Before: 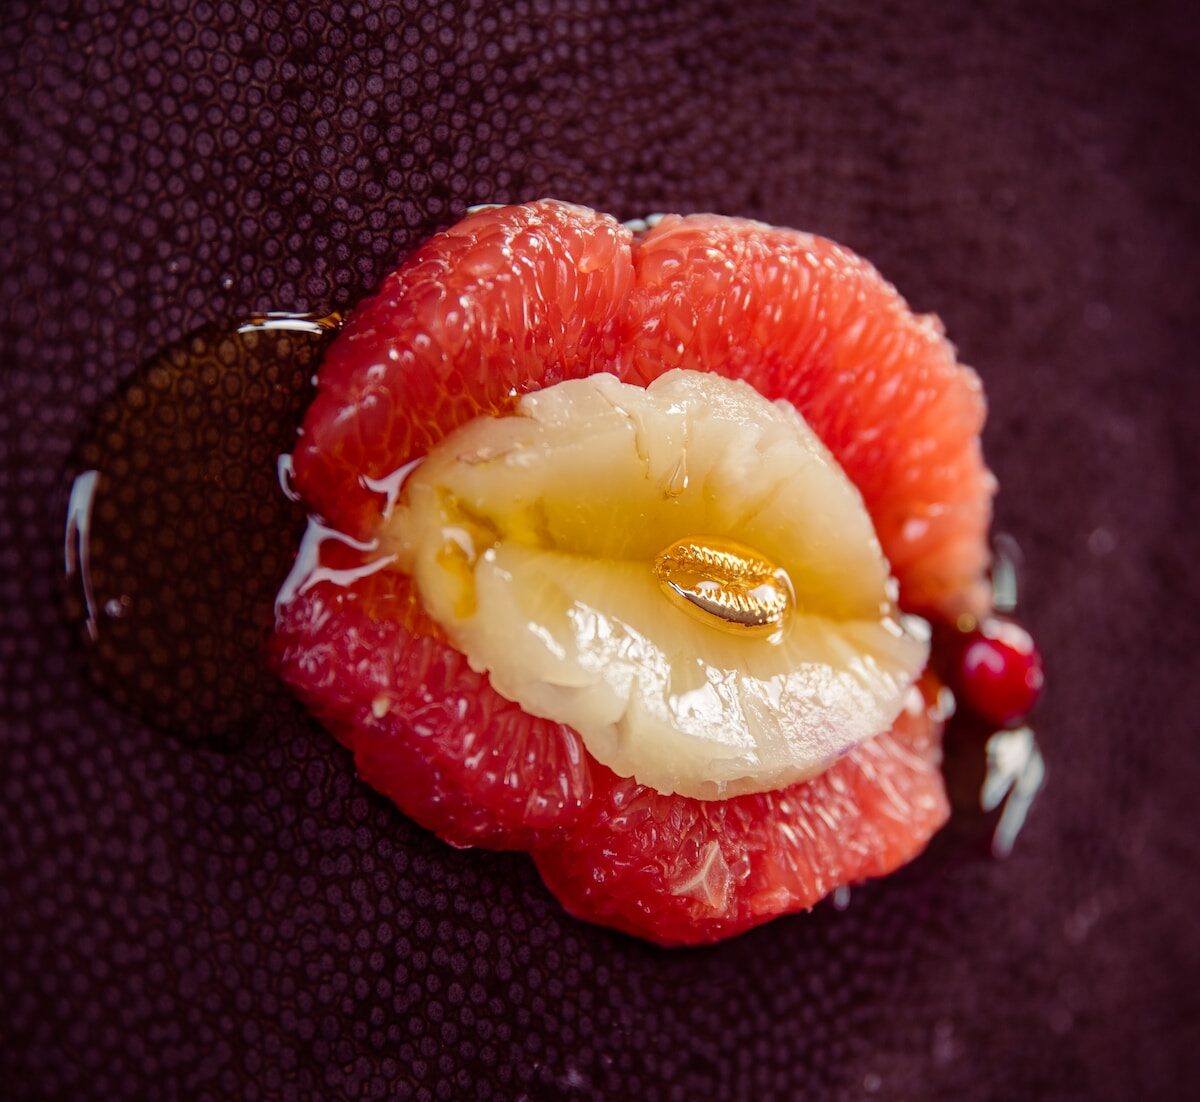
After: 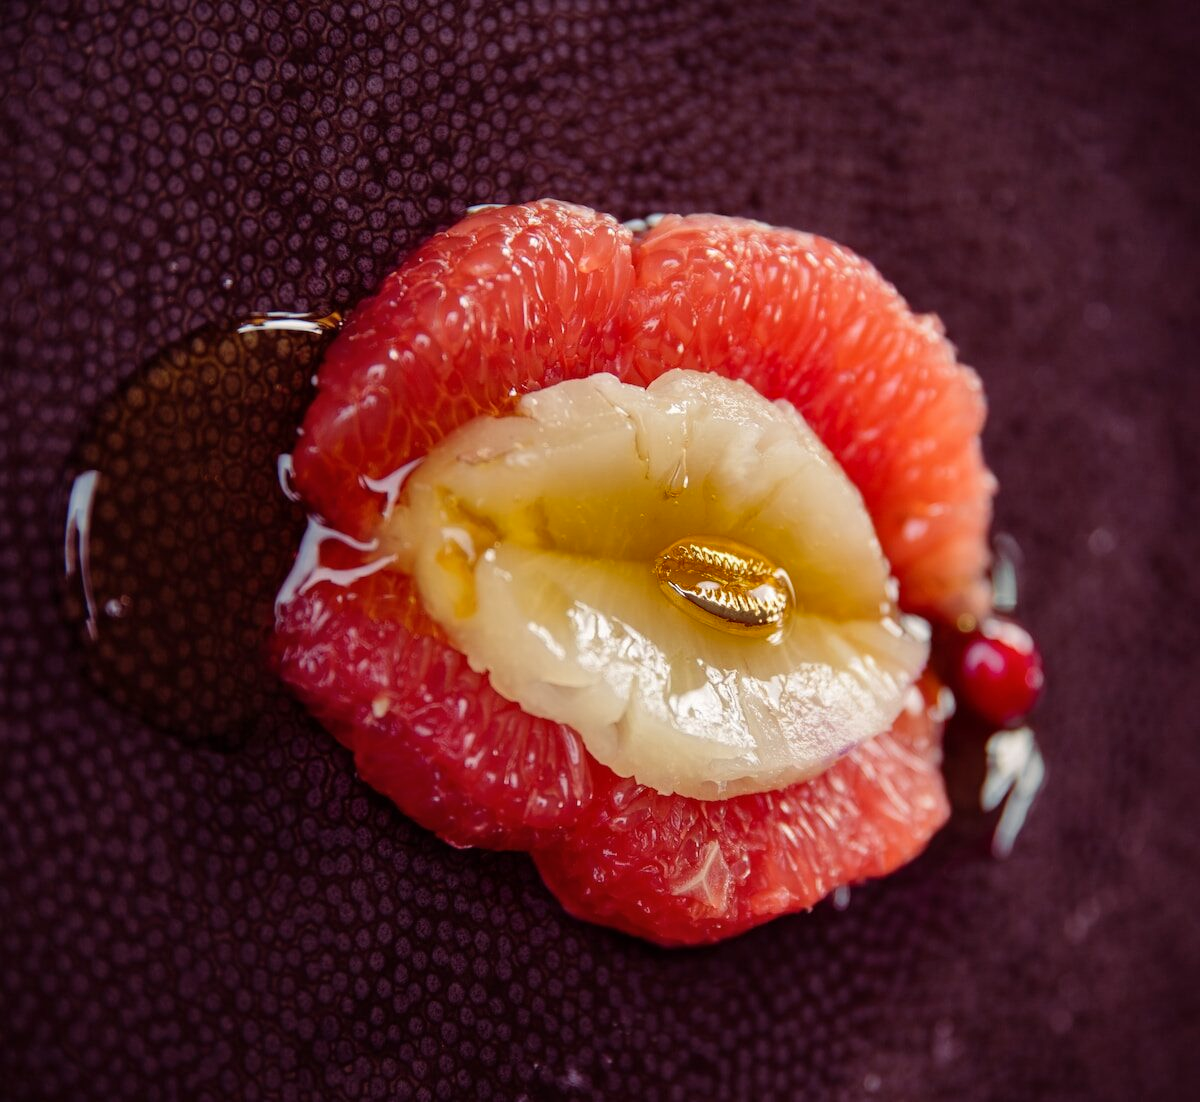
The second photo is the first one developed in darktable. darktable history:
shadows and highlights: shadows 20.88, highlights -83.02, soften with gaussian
